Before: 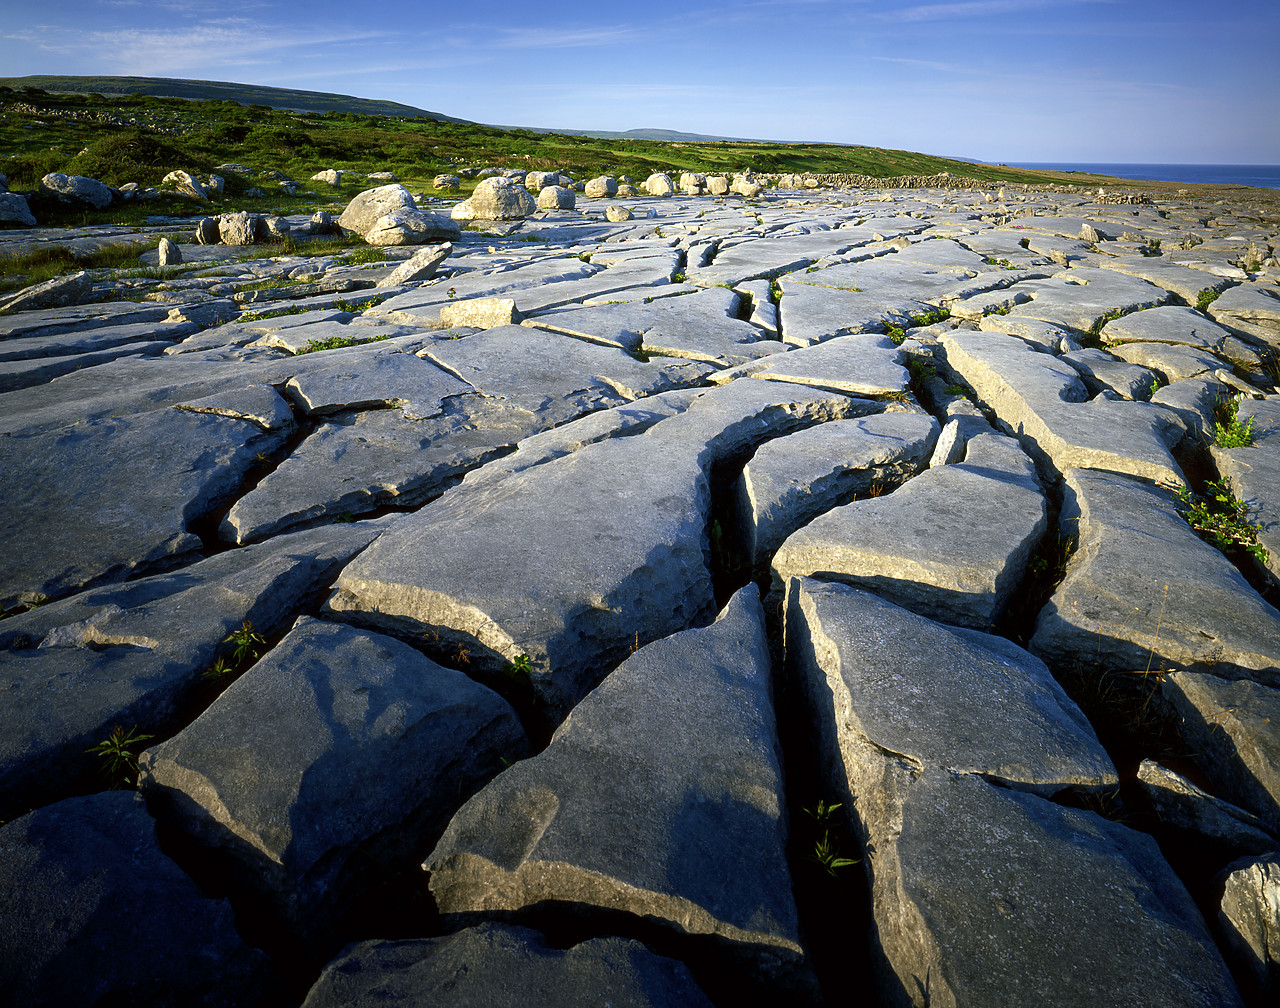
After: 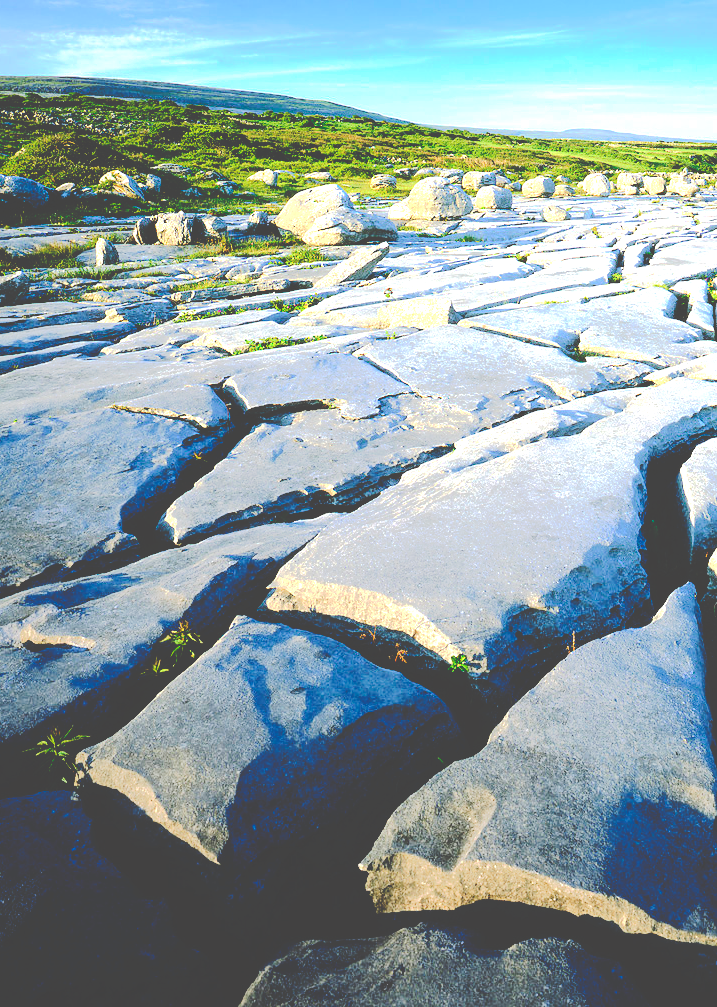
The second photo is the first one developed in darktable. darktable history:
tone curve: curves: ch0 [(0, 0) (0.003, 0.272) (0.011, 0.275) (0.025, 0.275) (0.044, 0.278) (0.069, 0.282) (0.1, 0.284) (0.136, 0.287) (0.177, 0.294) (0.224, 0.314) (0.277, 0.347) (0.335, 0.403) (0.399, 0.473) (0.468, 0.552) (0.543, 0.622) (0.623, 0.69) (0.709, 0.756) (0.801, 0.818) (0.898, 0.865) (1, 1)], preserve colors none
exposure: black level correction 0, exposure 0.953 EV, compensate exposure bias true, compensate highlight preservation false
crop: left 4.935%, right 39.023%
tone equalizer: -7 EV 0.147 EV, -6 EV 0.597 EV, -5 EV 1.12 EV, -4 EV 1.34 EV, -3 EV 1.13 EV, -2 EV 0.6 EV, -1 EV 0.16 EV, edges refinement/feathering 500, mask exposure compensation -1.57 EV, preserve details no
levels: levels [0, 0.492, 0.984]
